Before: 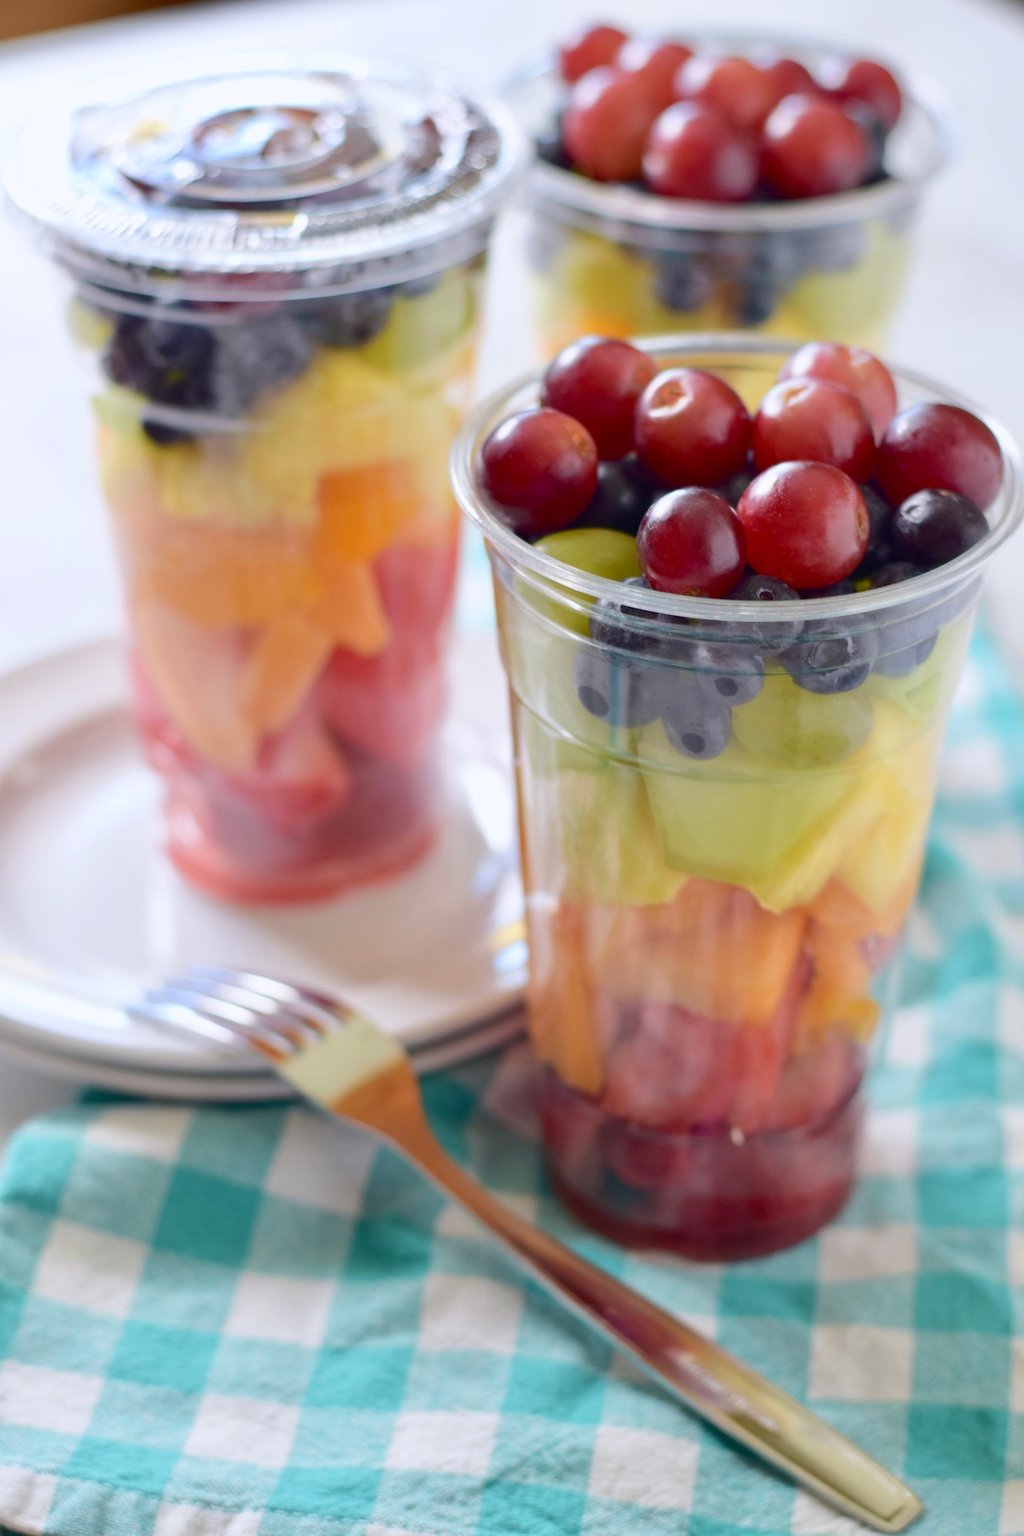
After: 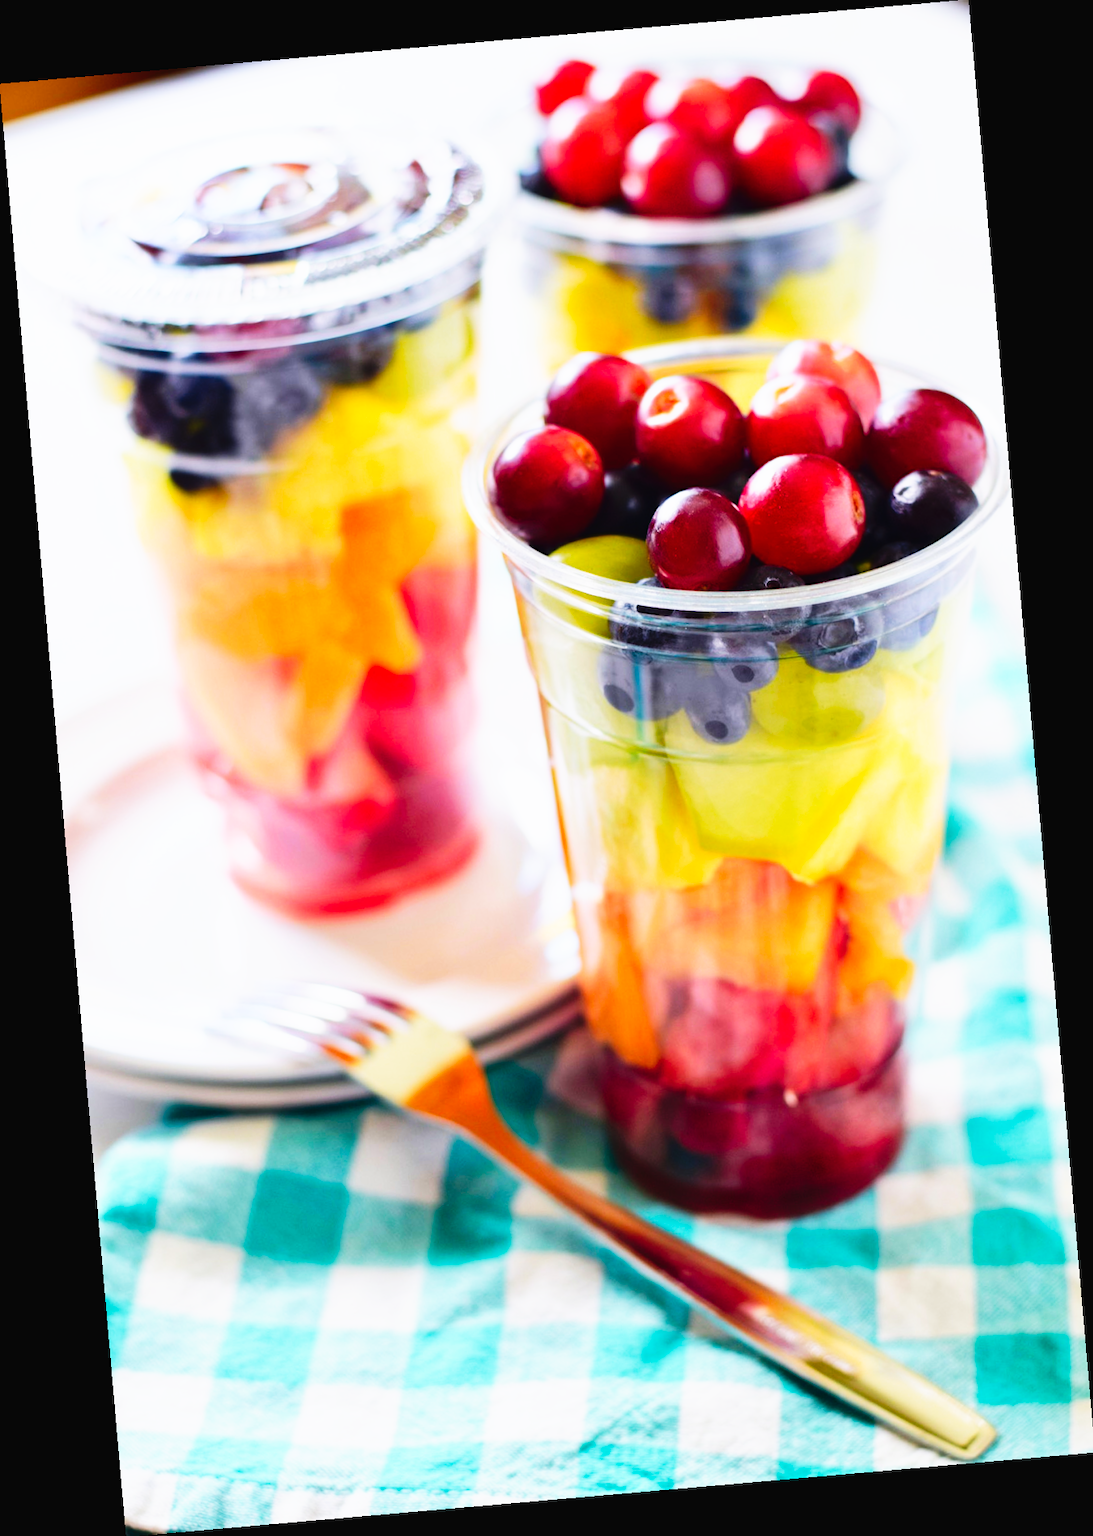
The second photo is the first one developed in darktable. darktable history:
tone curve: curves: ch0 [(0, 0) (0.003, 0.003) (0.011, 0.006) (0.025, 0.01) (0.044, 0.015) (0.069, 0.02) (0.1, 0.027) (0.136, 0.036) (0.177, 0.05) (0.224, 0.07) (0.277, 0.12) (0.335, 0.208) (0.399, 0.334) (0.468, 0.473) (0.543, 0.636) (0.623, 0.795) (0.709, 0.907) (0.801, 0.97) (0.898, 0.989) (1, 1)], preserve colors none
contrast brightness saturation: contrast -0.1, brightness 0.05, saturation 0.08
rotate and perspective: rotation -4.98°, automatic cropping off
